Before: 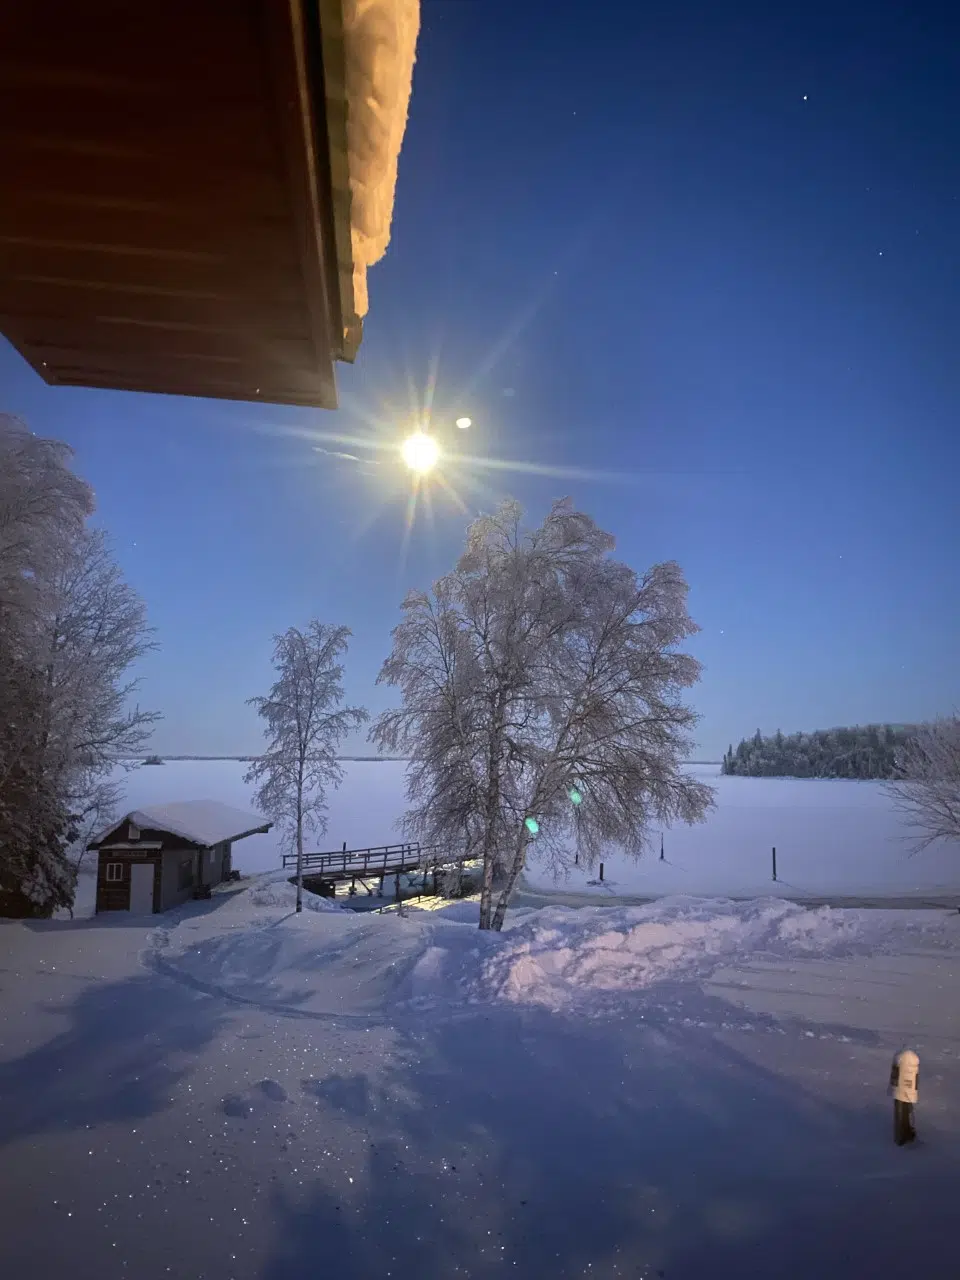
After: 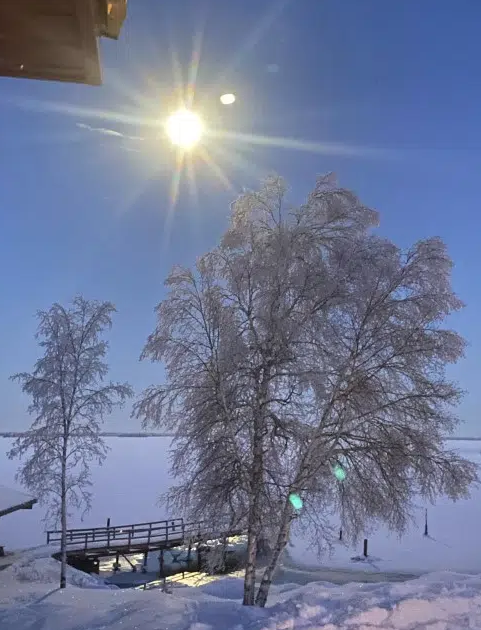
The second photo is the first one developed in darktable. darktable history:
crop: left 24.68%, top 25.322%, right 25.136%, bottom 25.421%
